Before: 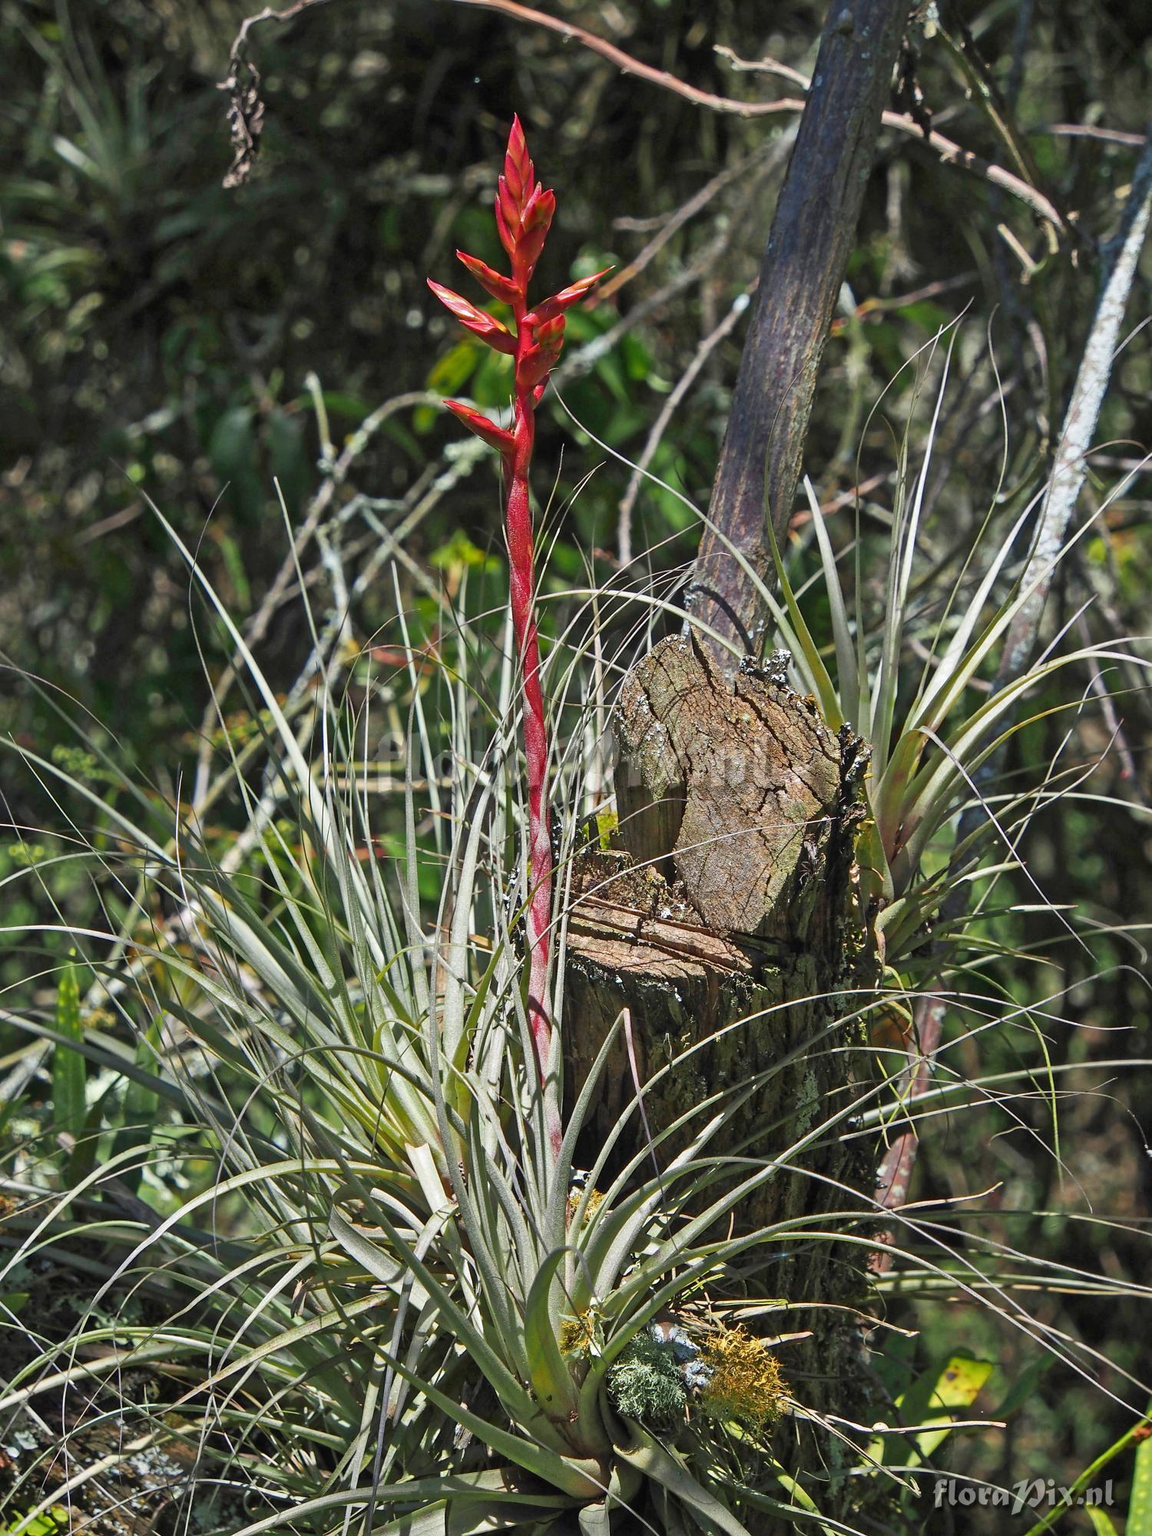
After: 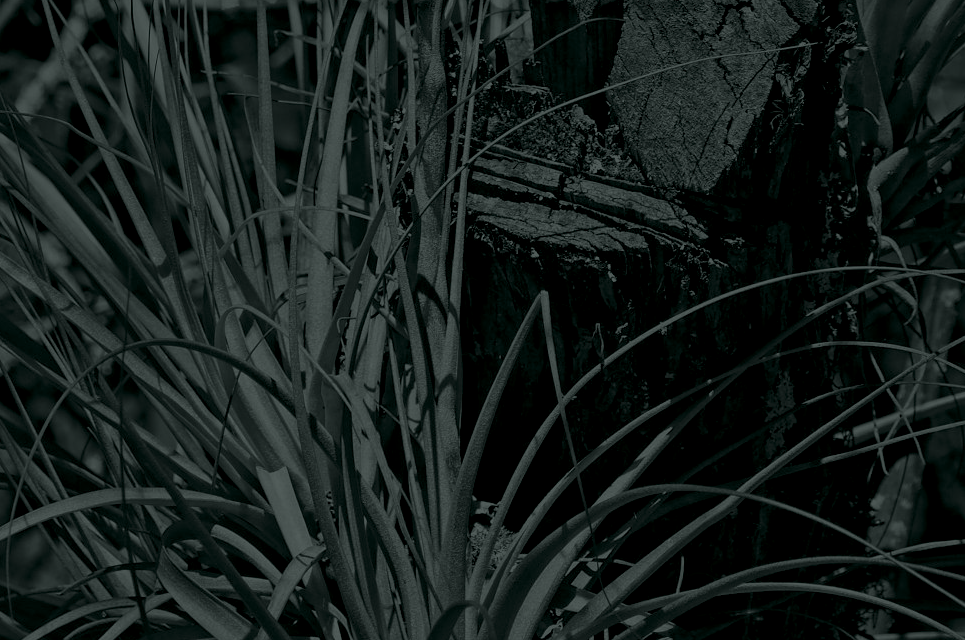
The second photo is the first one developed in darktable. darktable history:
crop: left 18.091%, top 51.13%, right 17.525%, bottom 16.85%
colorize: hue 90°, saturation 19%, lightness 1.59%, version 1
